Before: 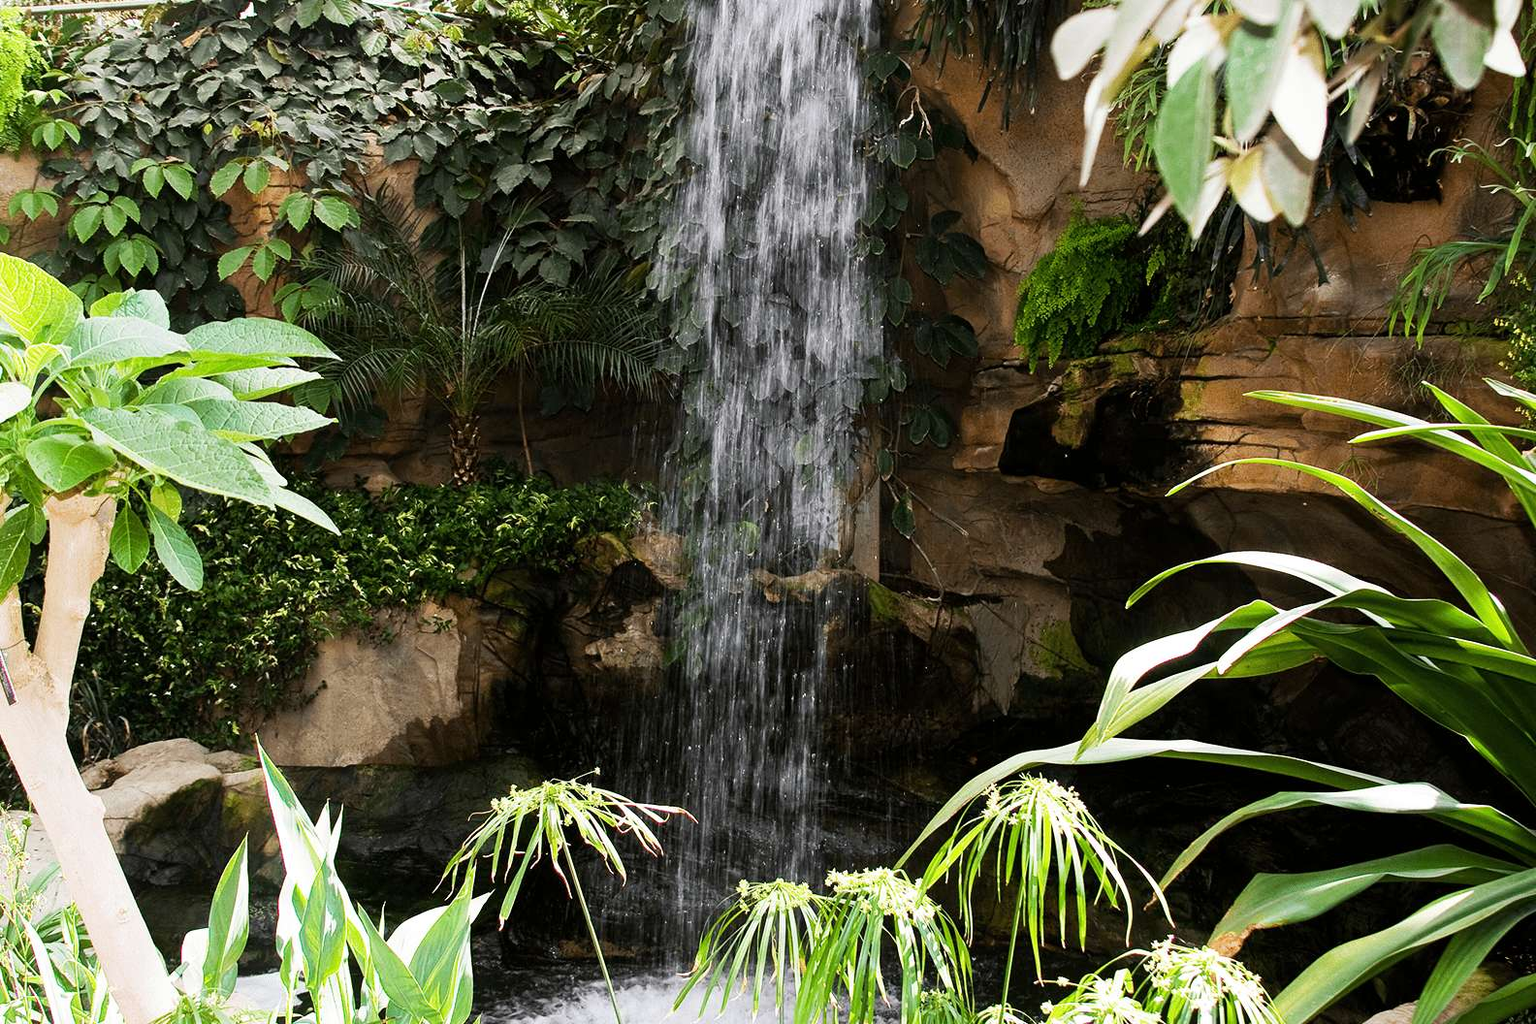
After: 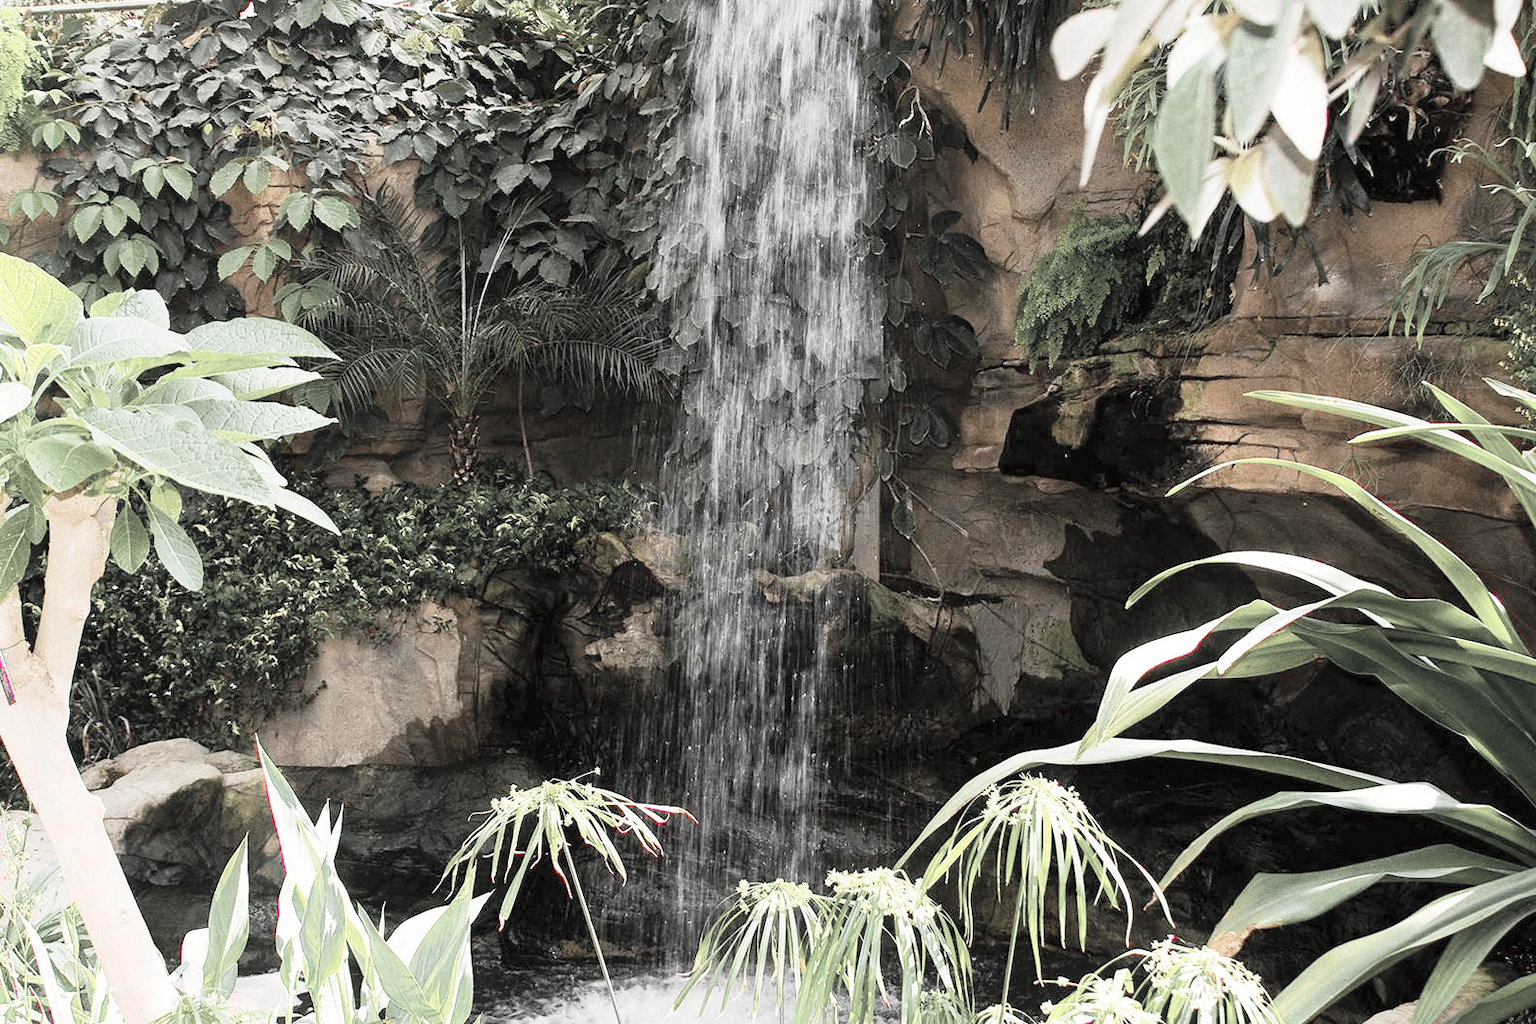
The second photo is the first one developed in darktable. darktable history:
contrast brightness saturation: contrast 0.1, brightness 0.3, saturation 0.14
color zones: curves: ch1 [(0, 0.831) (0.08, 0.771) (0.157, 0.268) (0.241, 0.207) (0.562, -0.005) (0.714, -0.013) (0.876, 0.01) (1, 0.831)]
grain: coarseness 3.21 ISO
